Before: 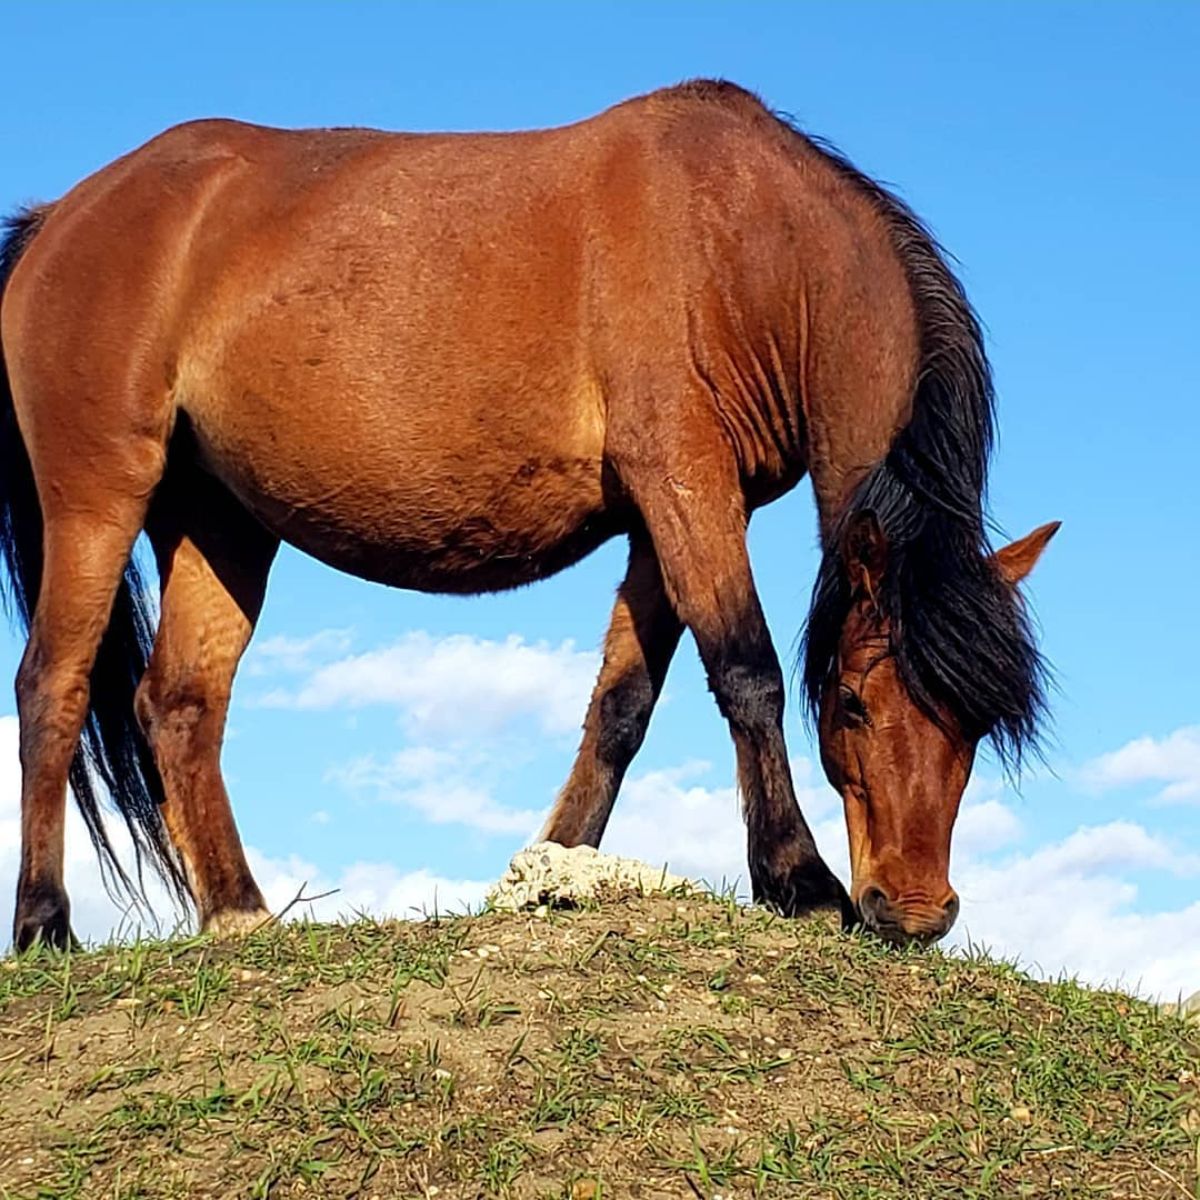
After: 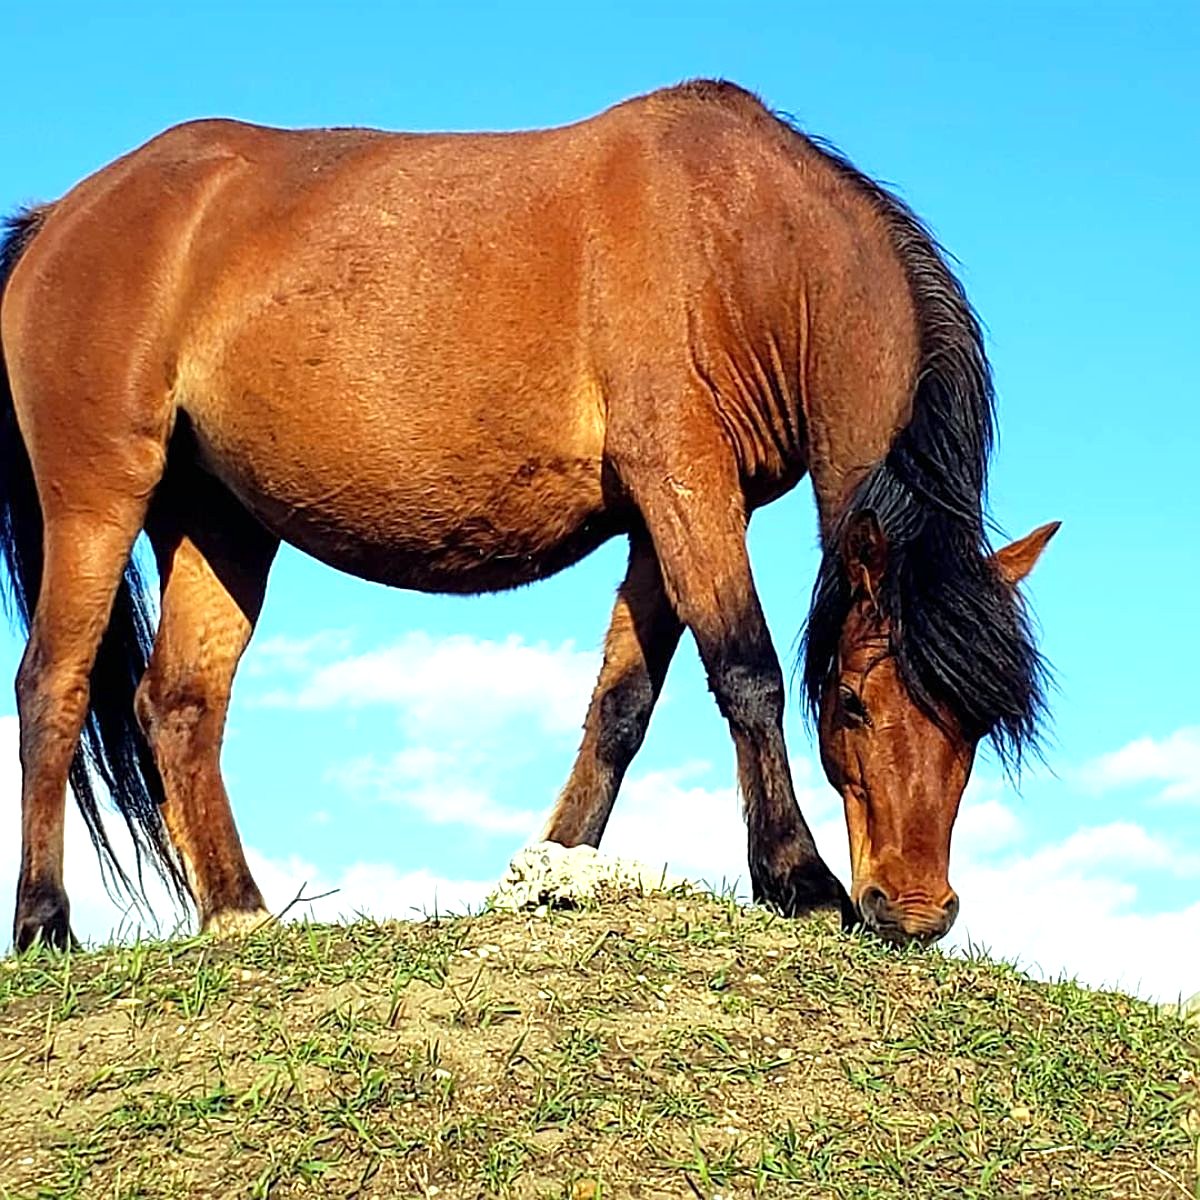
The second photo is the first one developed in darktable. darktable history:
sharpen: on, module defaults
color correction: highlights a* -8.6, highlights b* 3.19
exposure: exposure 0.563 EV, compensate highlight preservation false
